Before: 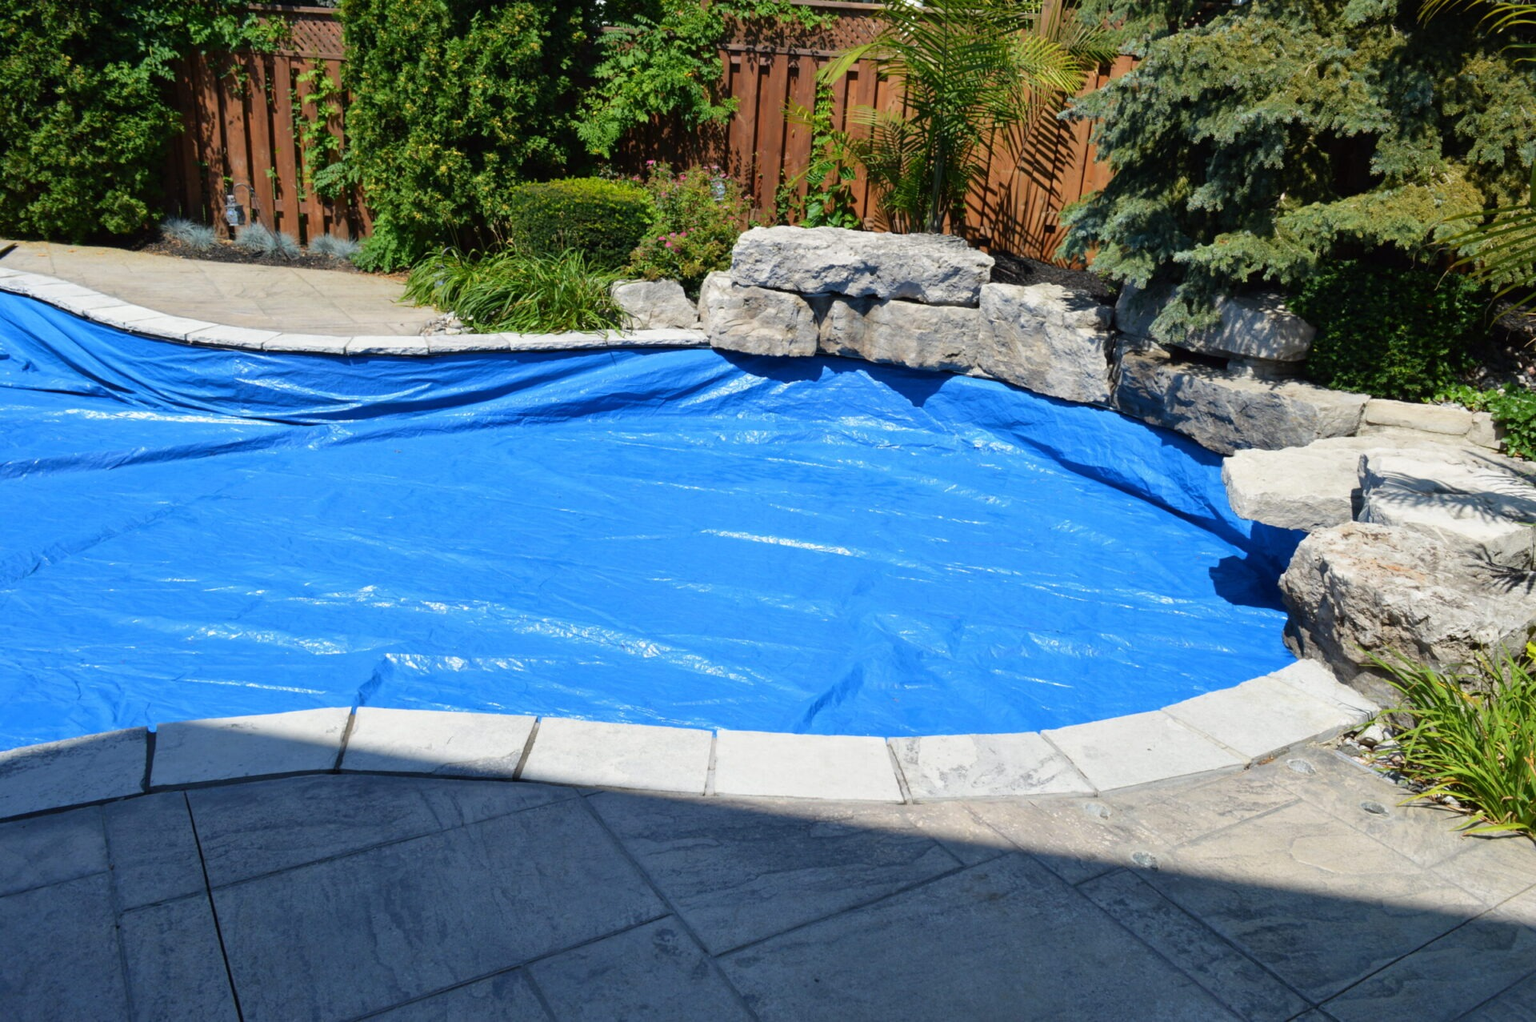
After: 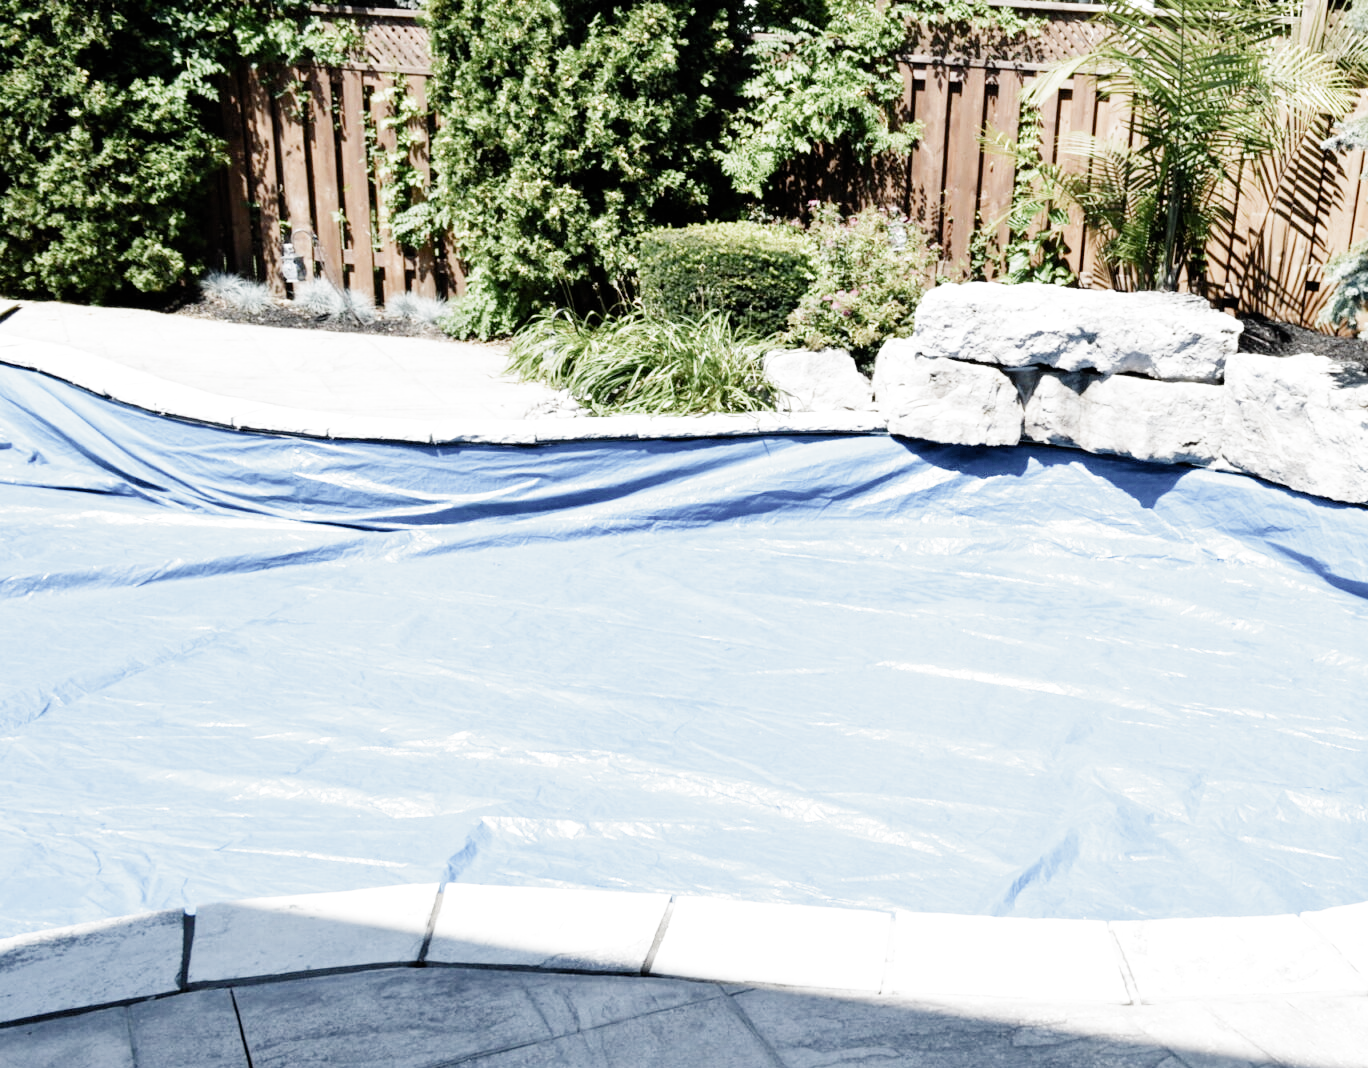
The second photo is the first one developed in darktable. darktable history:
exposure: black level correction 0, exposure 1.956 EV, compensate highlight preservation false
filmic rgb: black relative exposure -5.04 EV, white relative exposure 3.96 EV, hardness 2.89, contrast 1.3, highlights saturation mix -28.51%, preserve chrominance no, color science v5 (2021)
crop: right 28.748%, bottom 16.293%
